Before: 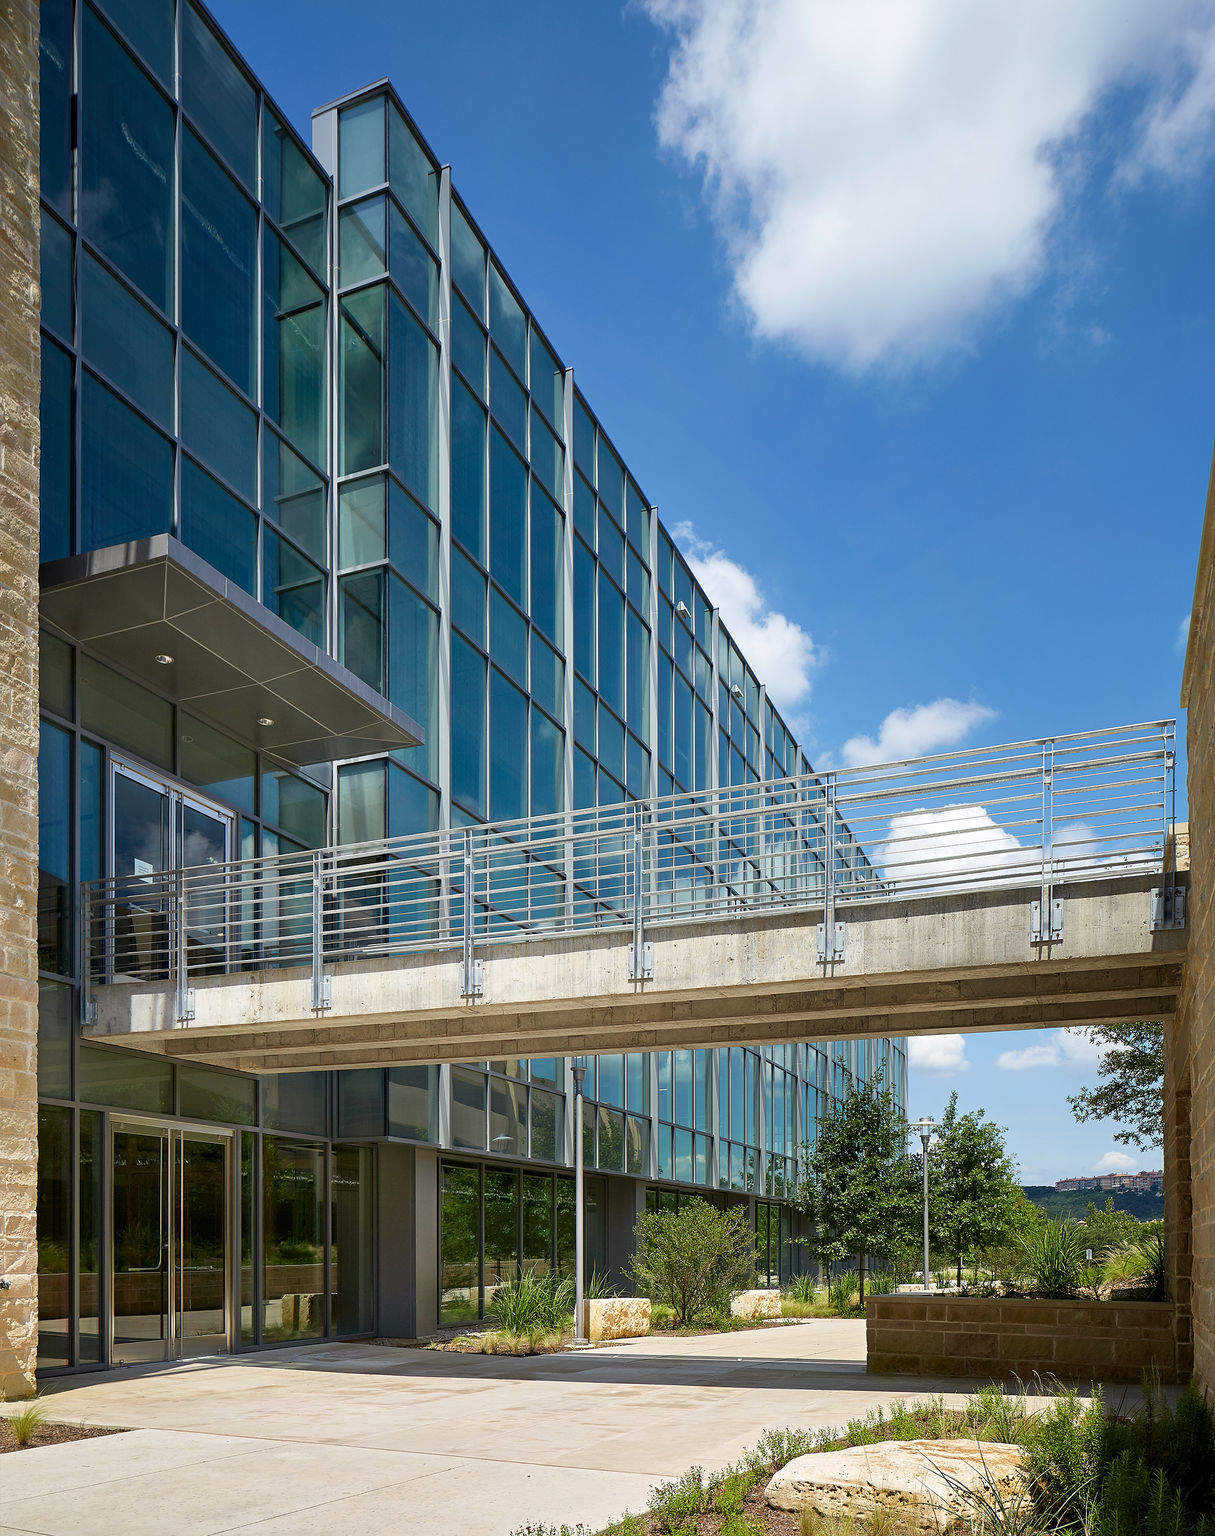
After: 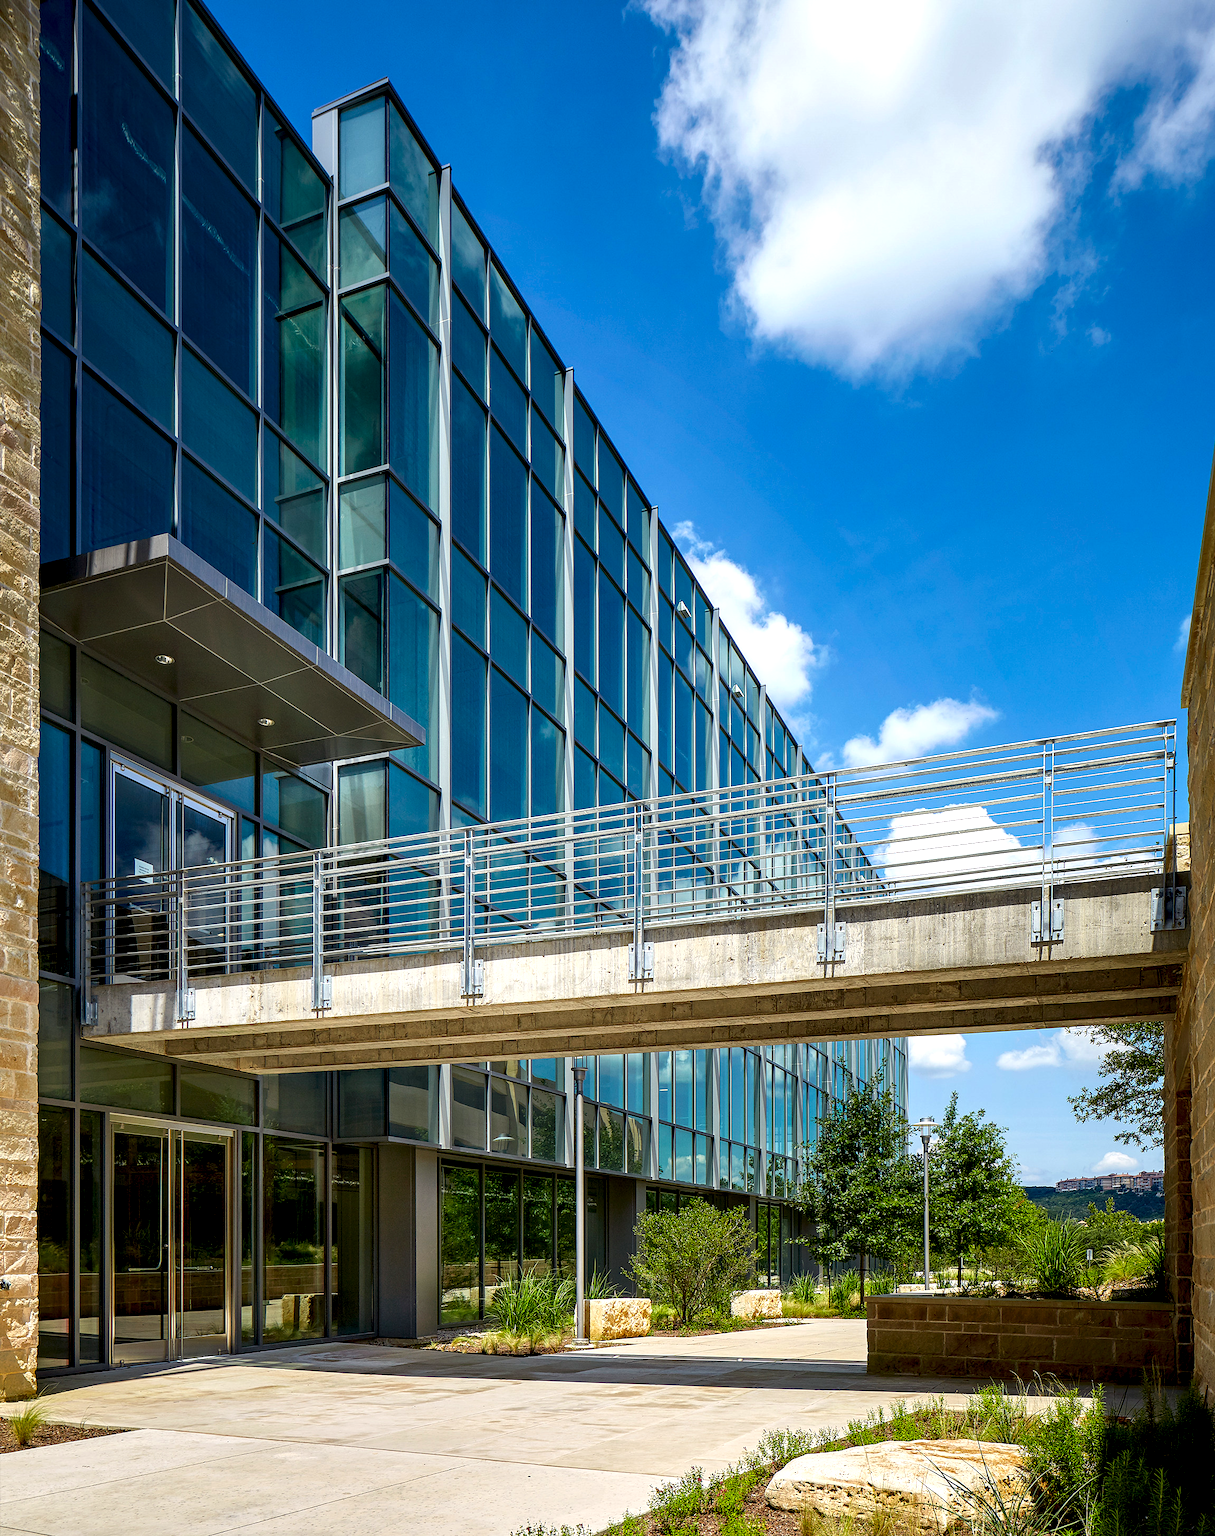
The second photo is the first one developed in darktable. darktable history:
contrast brightness saturation: brightness -0.02, saturation 0.344
local contrast: highlights 60%, shadows 63%, detail 160%
